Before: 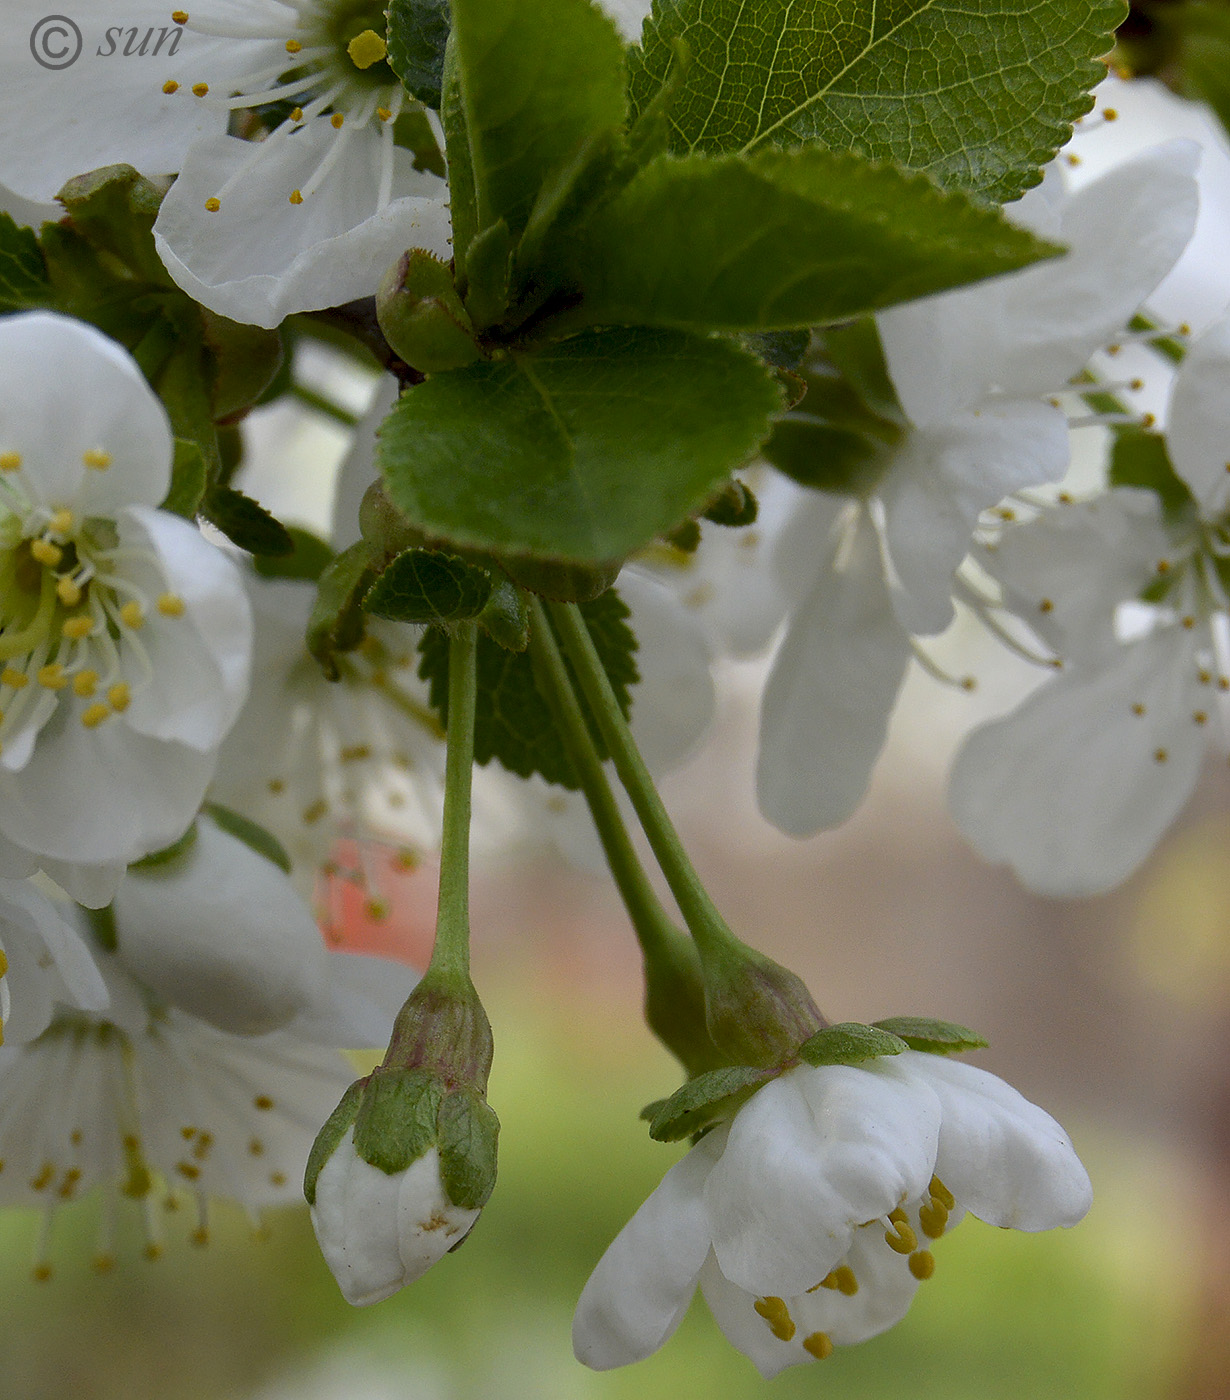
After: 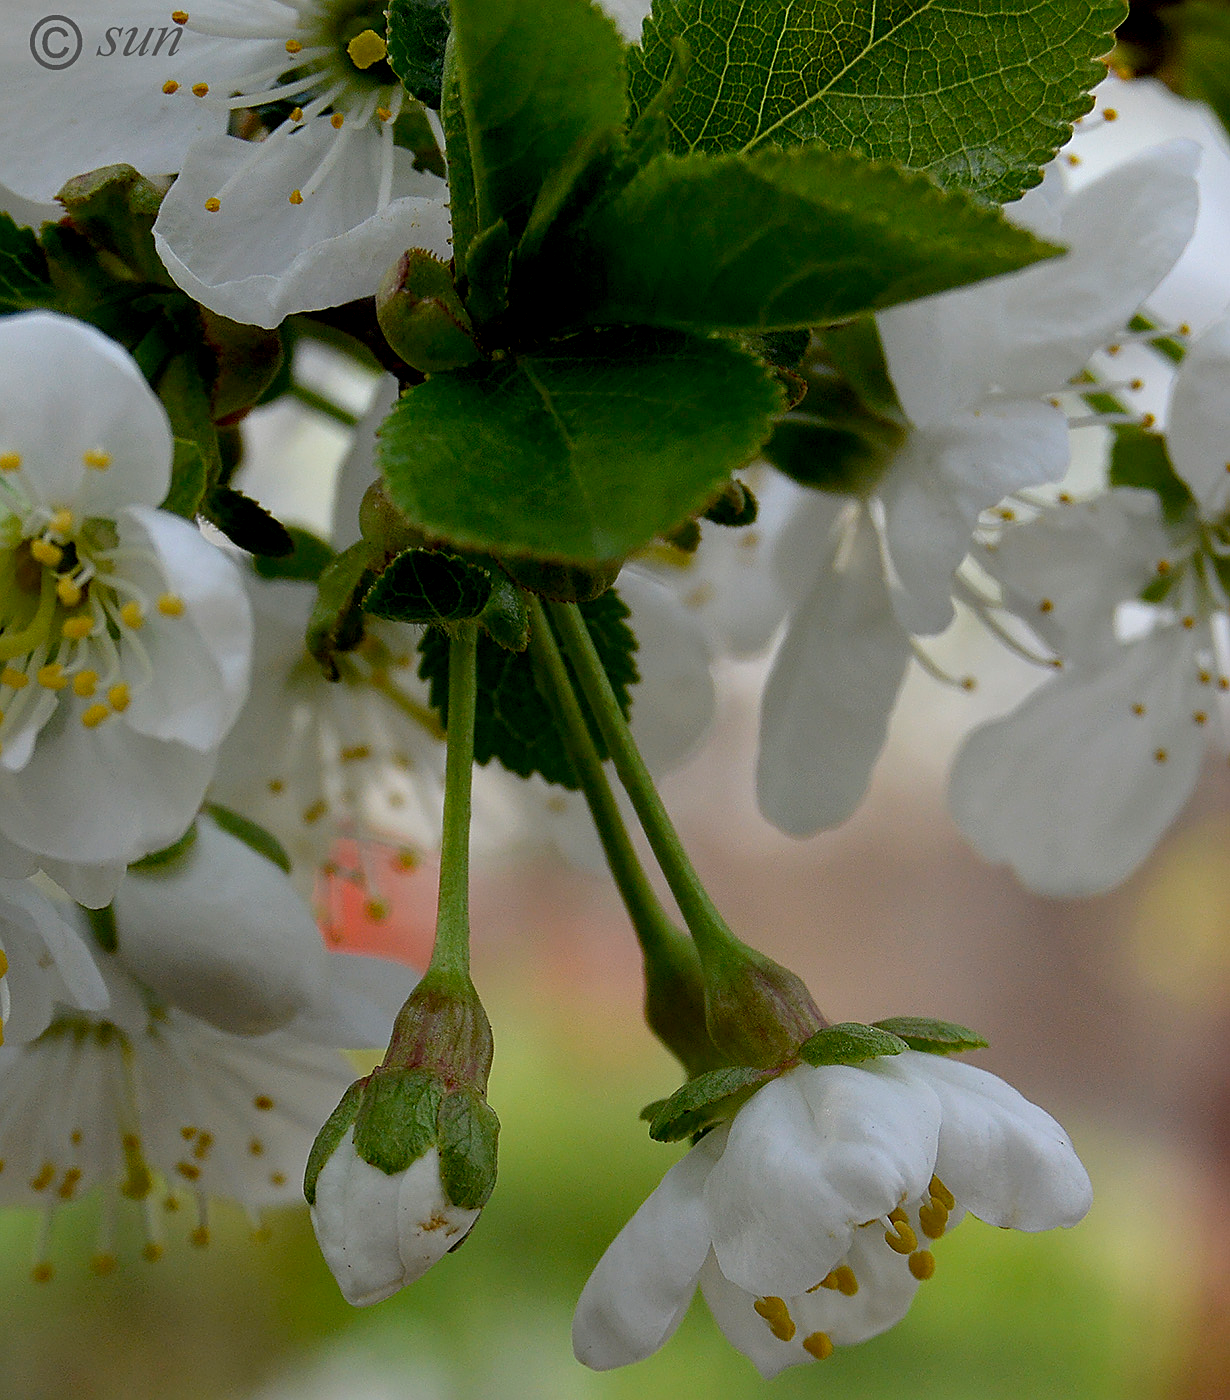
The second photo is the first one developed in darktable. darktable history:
exposure: black level correction 0.009, exposure -0.16 EV, compensate highlight preservation false
sharpen: on, module defaults
